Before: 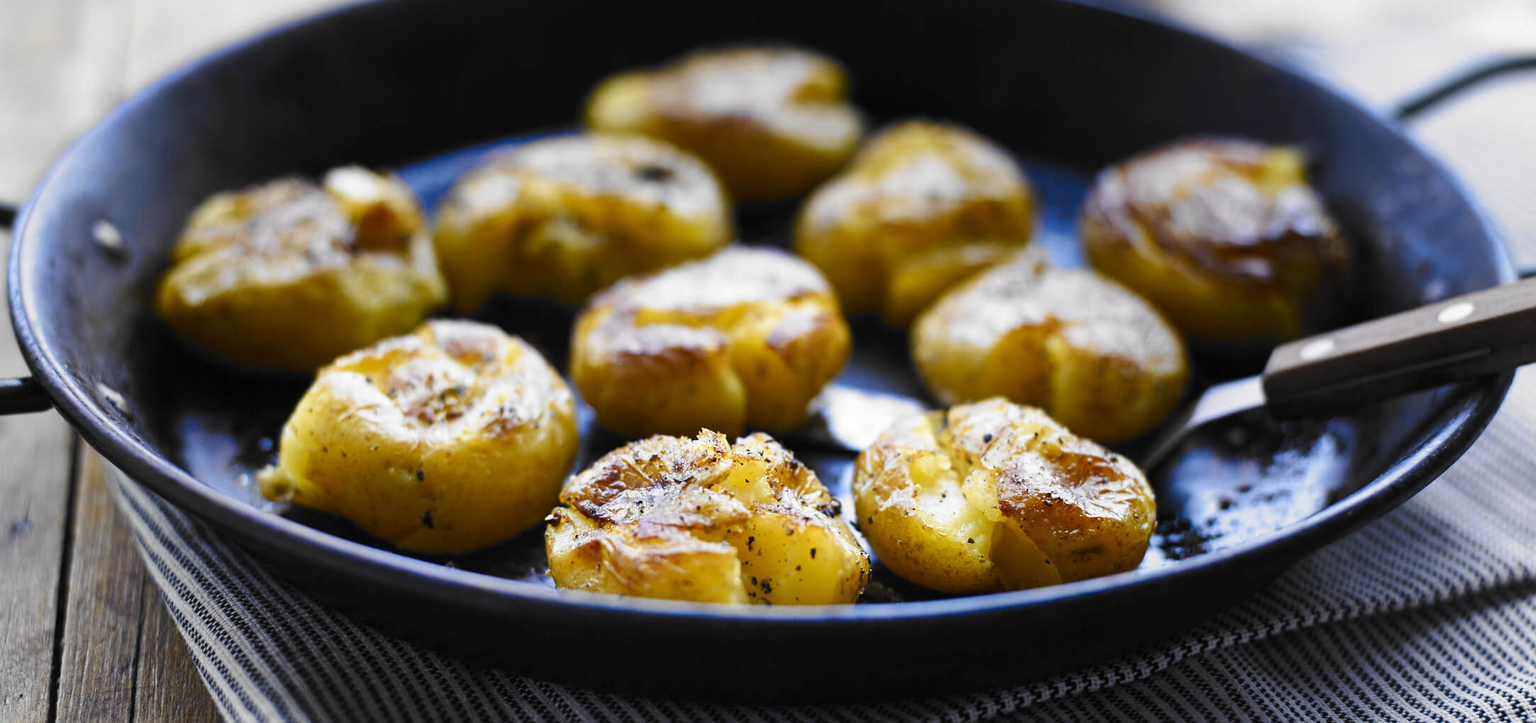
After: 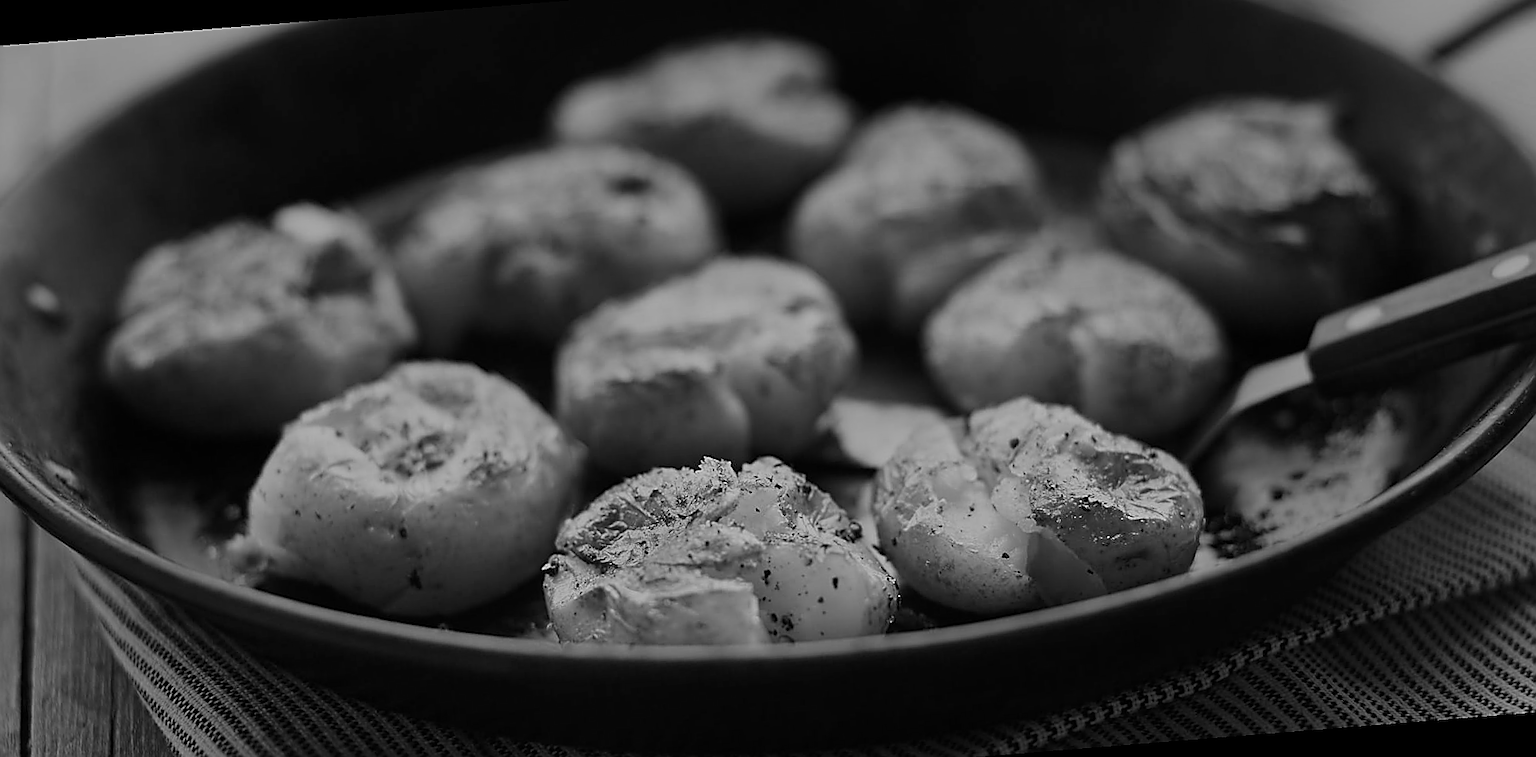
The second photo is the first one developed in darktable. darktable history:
color correction: highlights a* -10.77, highlights b* 9.8, saturation 1.72
sharpen: radius 1.4, amount 1.25, threshold 0.7
exposure: exposure -0.462 EV, compensate highlight preservation false
rotate and perspective: rotation -4.57°, crop left 0.054, crop right 0.944, crop top 0.087, crop bottom 0.914
monochrome: a 79.32, b 81.83, size 1.1
